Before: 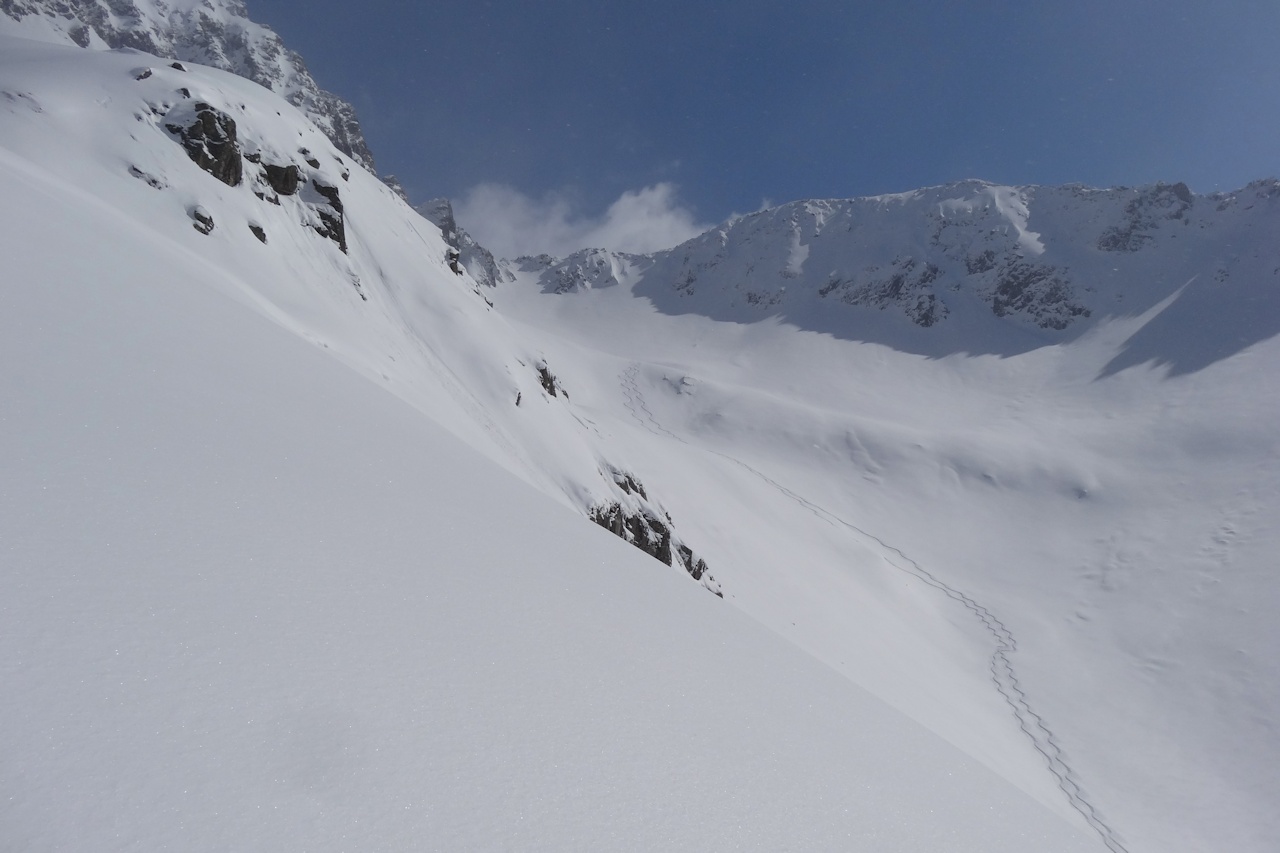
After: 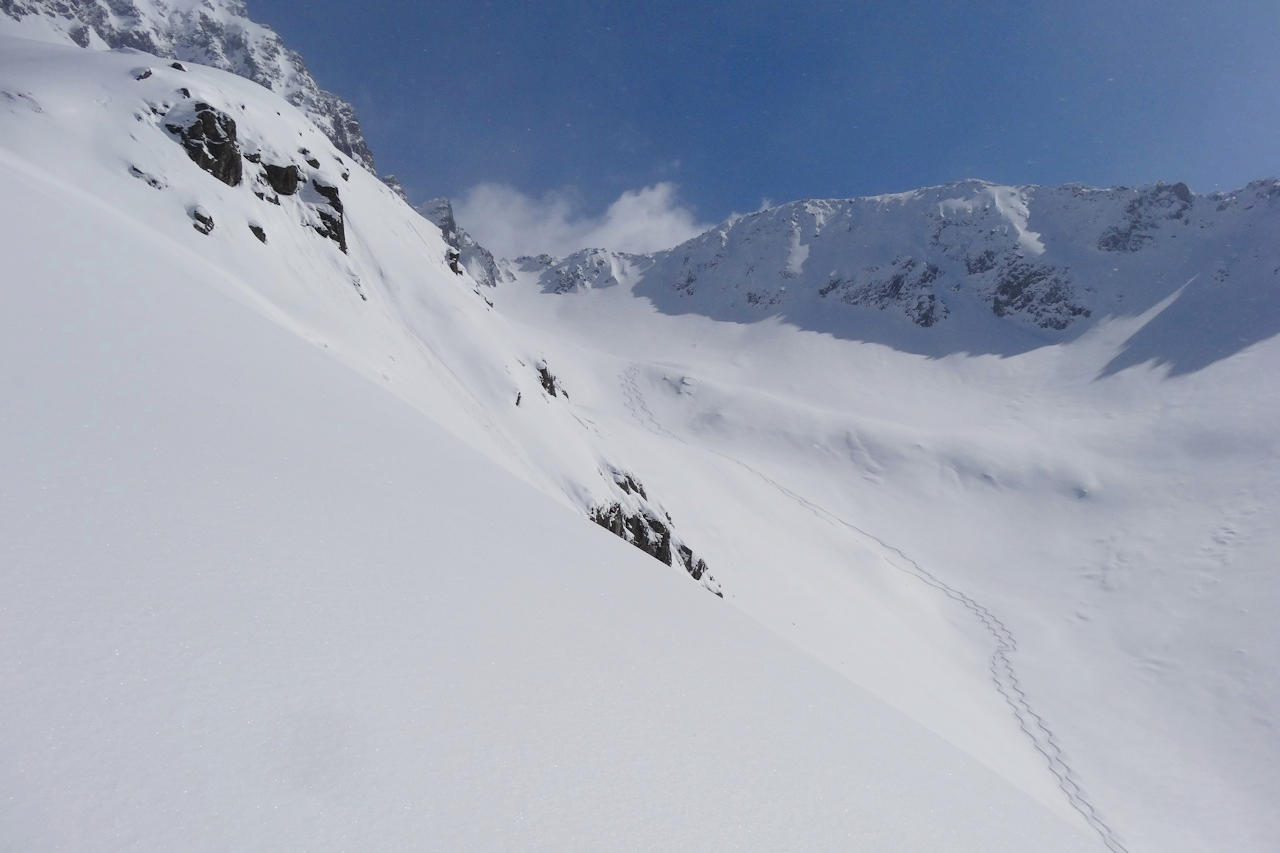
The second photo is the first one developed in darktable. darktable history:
tone curve: curves: ch0 [(0, 0) (0.071, 0.047) (0.266, 0.26) (0.491, 0.552) (0.753, 0.818) (1, 0.983)]; ch1 [(0, 0) (0.346, 0.307) (0.408, 0.369) (0.463, 0.443) (0.482, 0.493) (0.502, 0.5) (0.517, 0.518) (0.55, 0.573) (0.597, 0.641) (0.651, 0.709) (1, 1)]; ch2 [(0, 0) (0.346, 0.34) (0.434, 0.46) (0.485, 0.494) (0.5, 0.494) (0.517, 0.506) (0.535, 0.545) (0.583, 0.634) (0.625, 0.686) (1, 1)], preserve colors none
